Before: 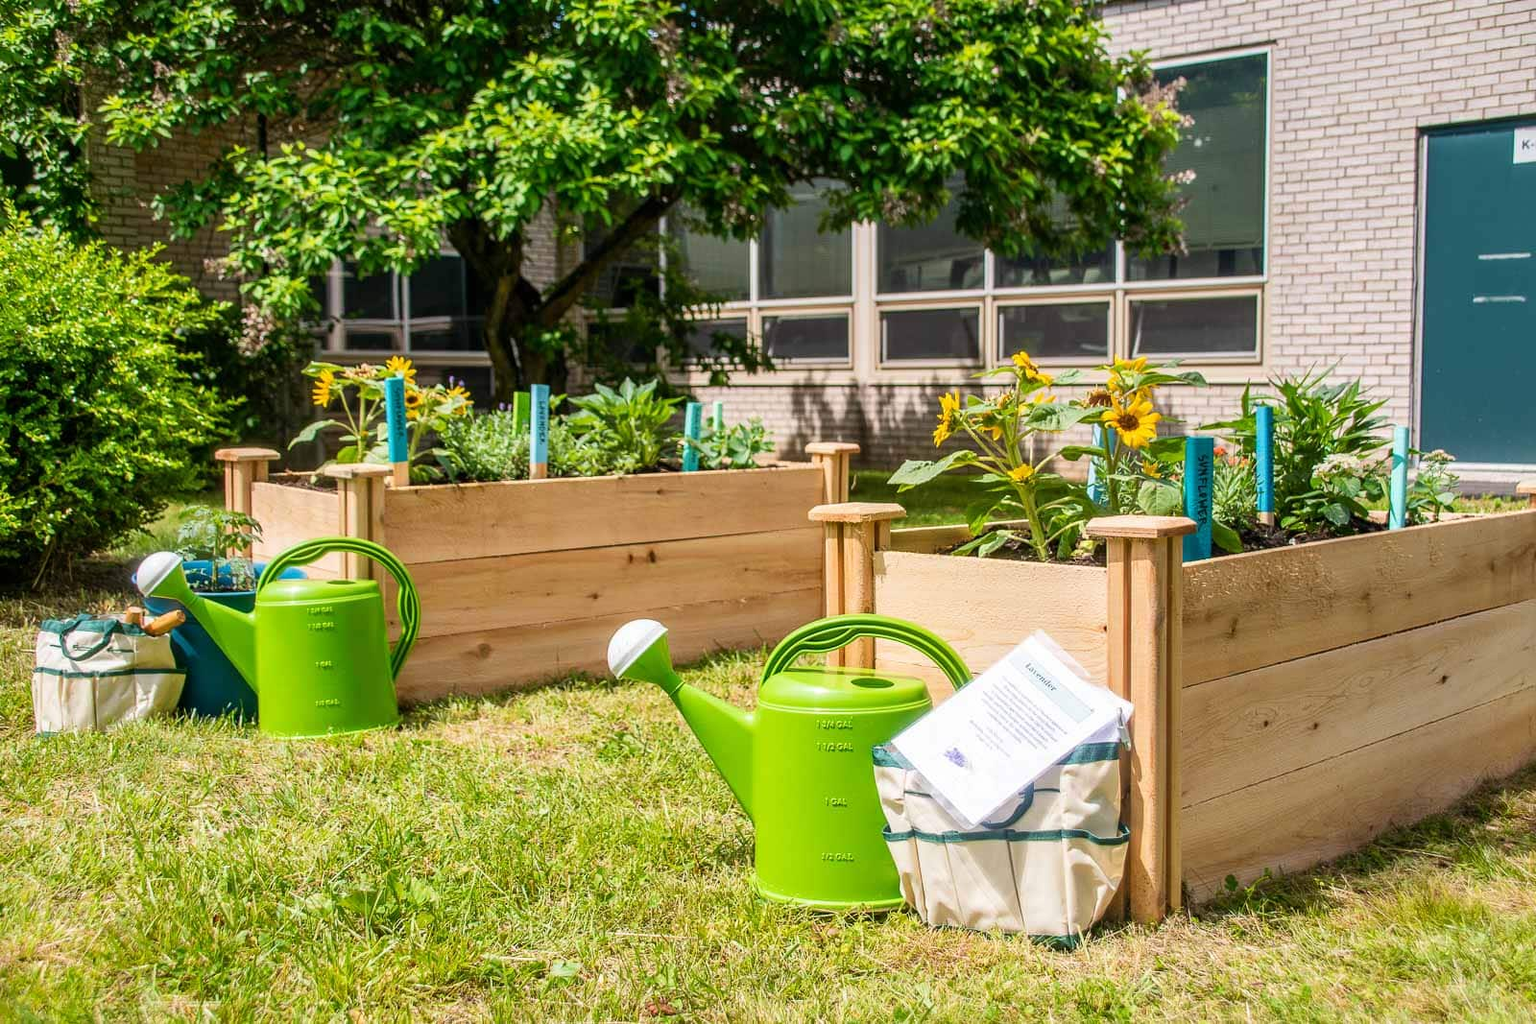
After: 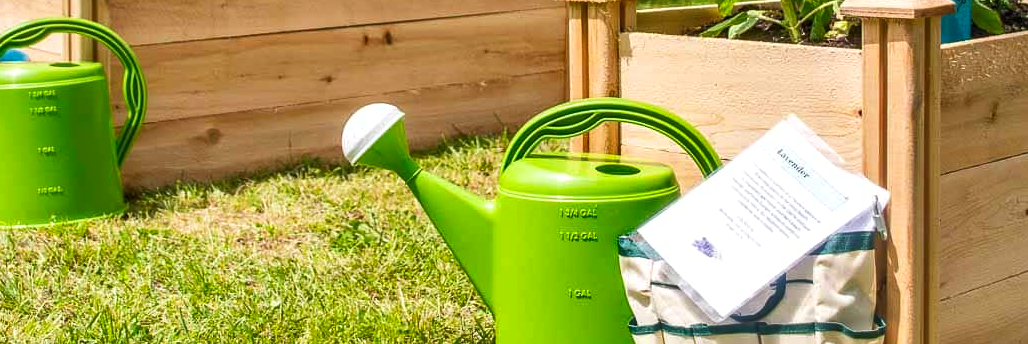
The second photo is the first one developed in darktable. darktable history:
crop: left 18.197%, top 50.828%, right 17.549%, bottom 16.869%
exposure: exposure 0.202 EV, compensate highlight preservation false
shadows and highlights: shadows 43.87, white point adjustment -1.35, soften with gaussian
